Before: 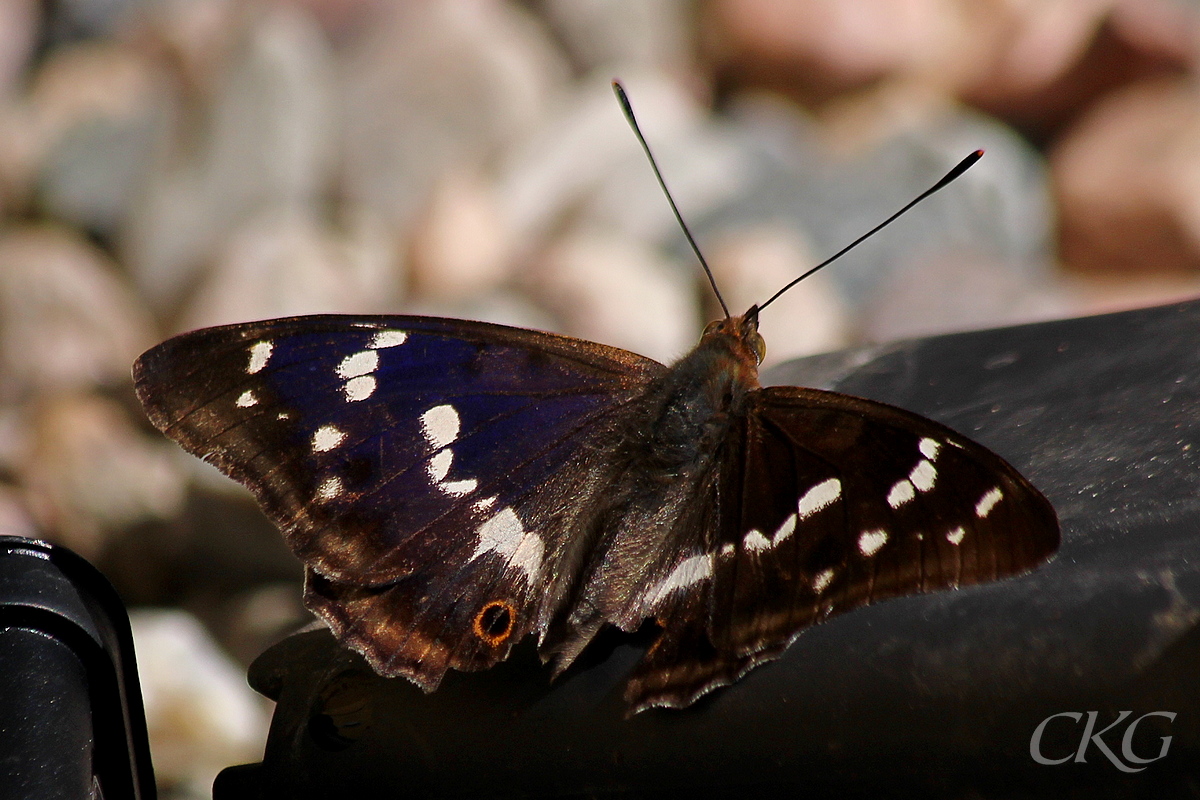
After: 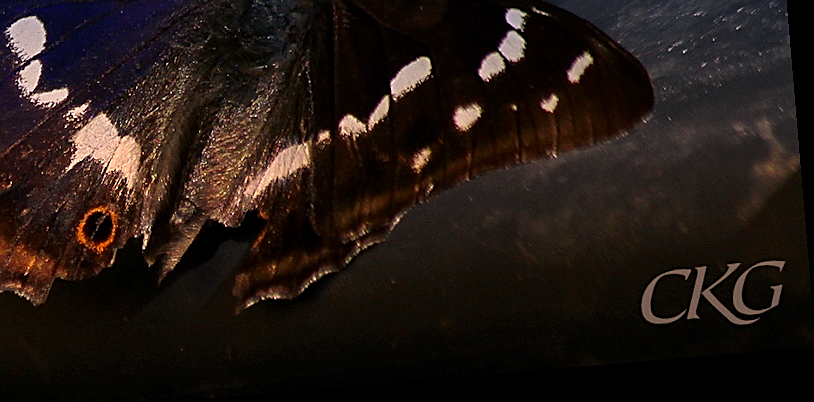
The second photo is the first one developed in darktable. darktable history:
color correction: highlights a* 21.88, highlights b* 22.25
rotate and perspective: rotation -4.86°, automatic cropping off
crop and rotate: left 35.509%, top 50.238%, bottom 4.934%
graduated density: density 2.02 EV, hardness 44%, rotation 0.374°, offset 8.21, hue 208.8°, saturation 97%
sharpen: on, module defaults
